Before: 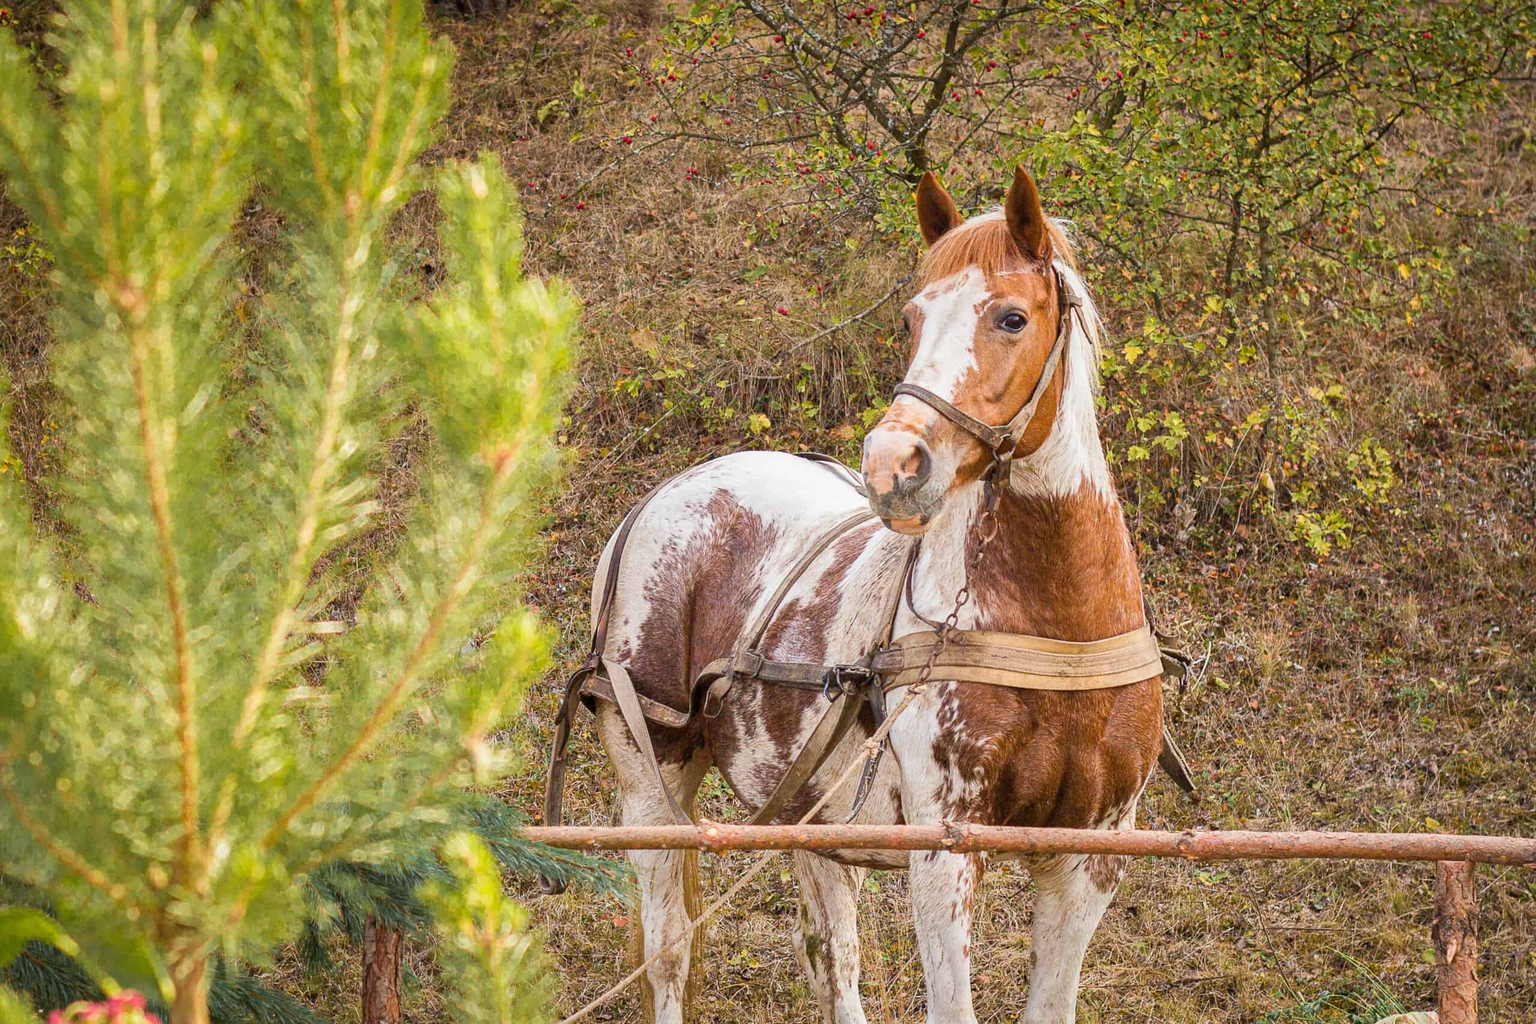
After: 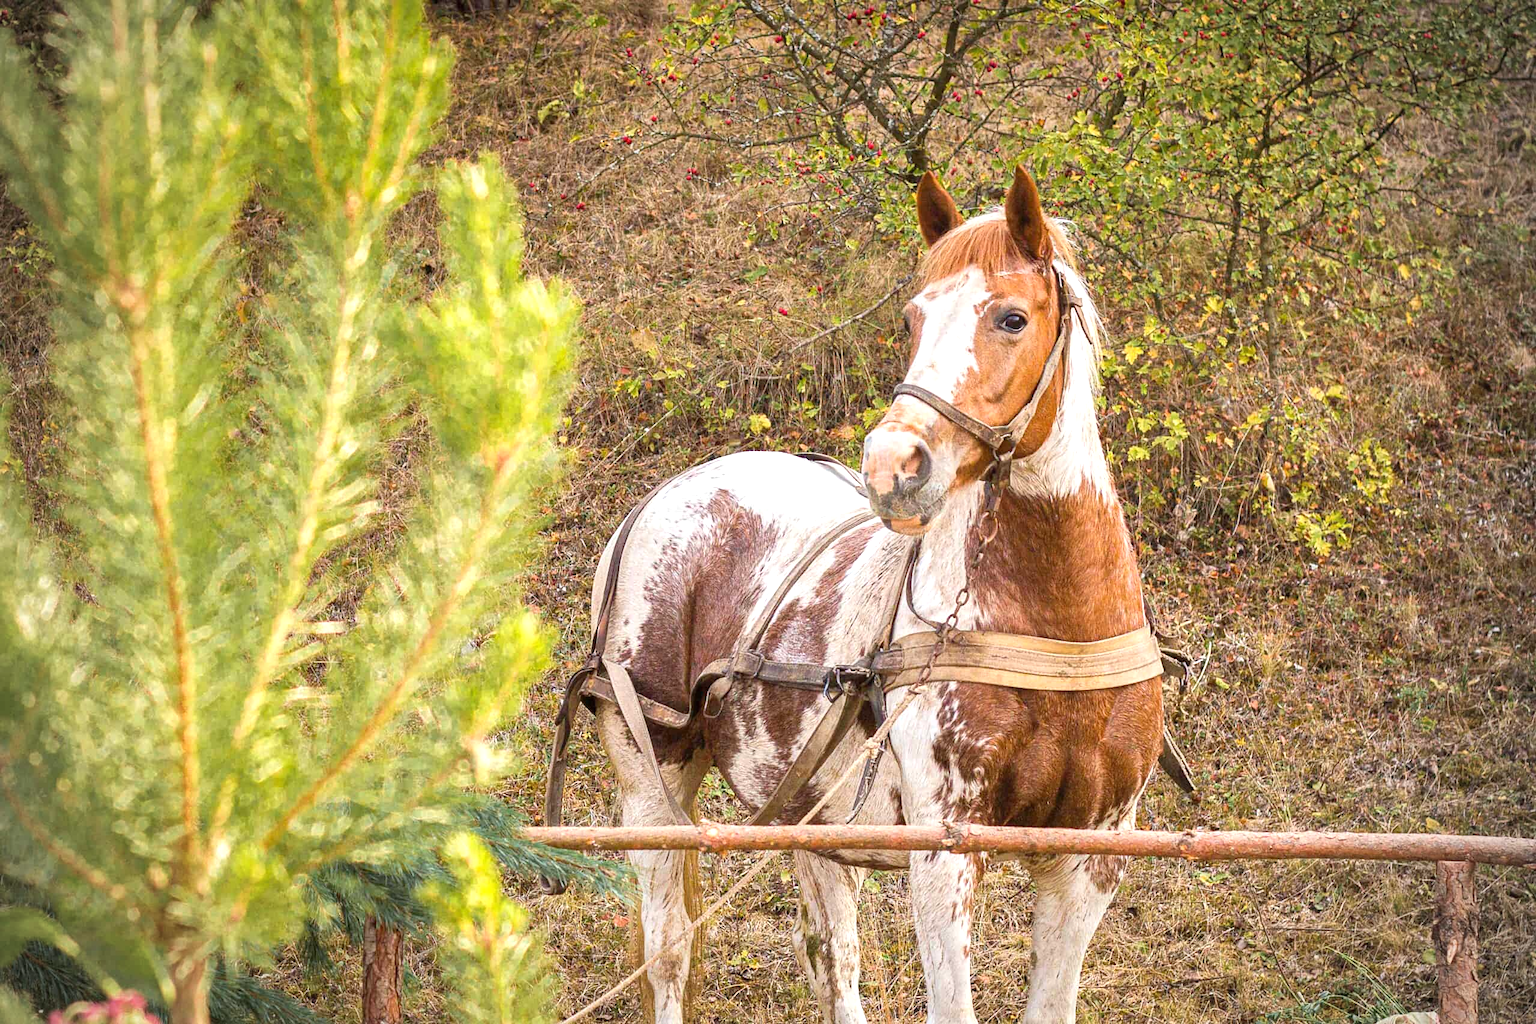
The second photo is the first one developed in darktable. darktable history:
exposure: black level correction 0, exposure 0.5 EV, compensate highlight preservation false
vignetting: on, module defaults
